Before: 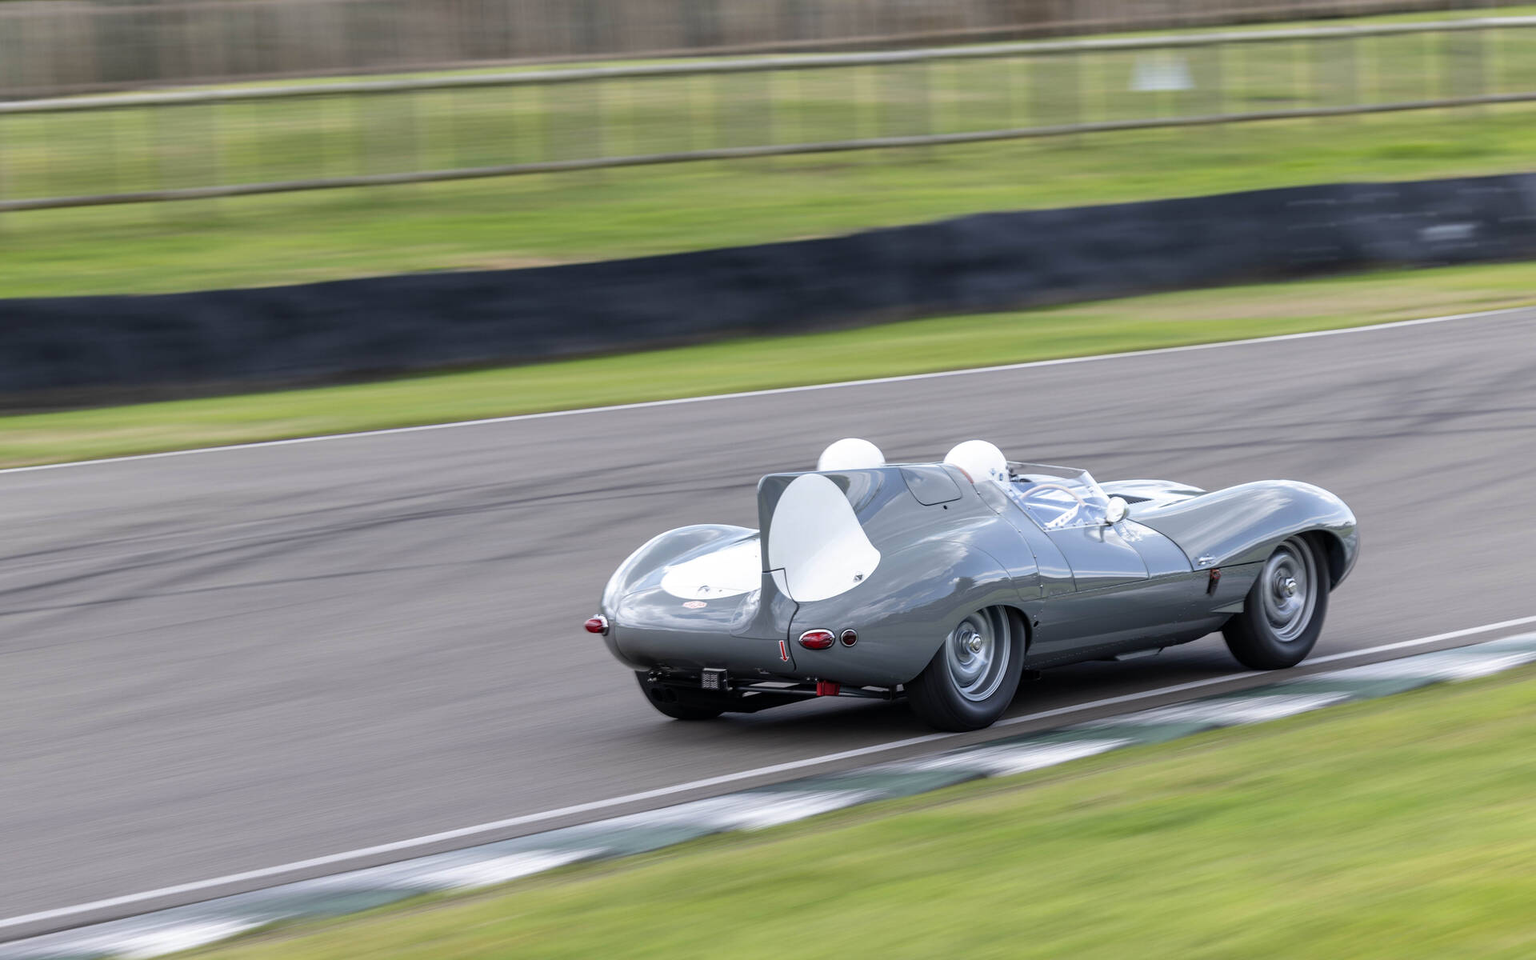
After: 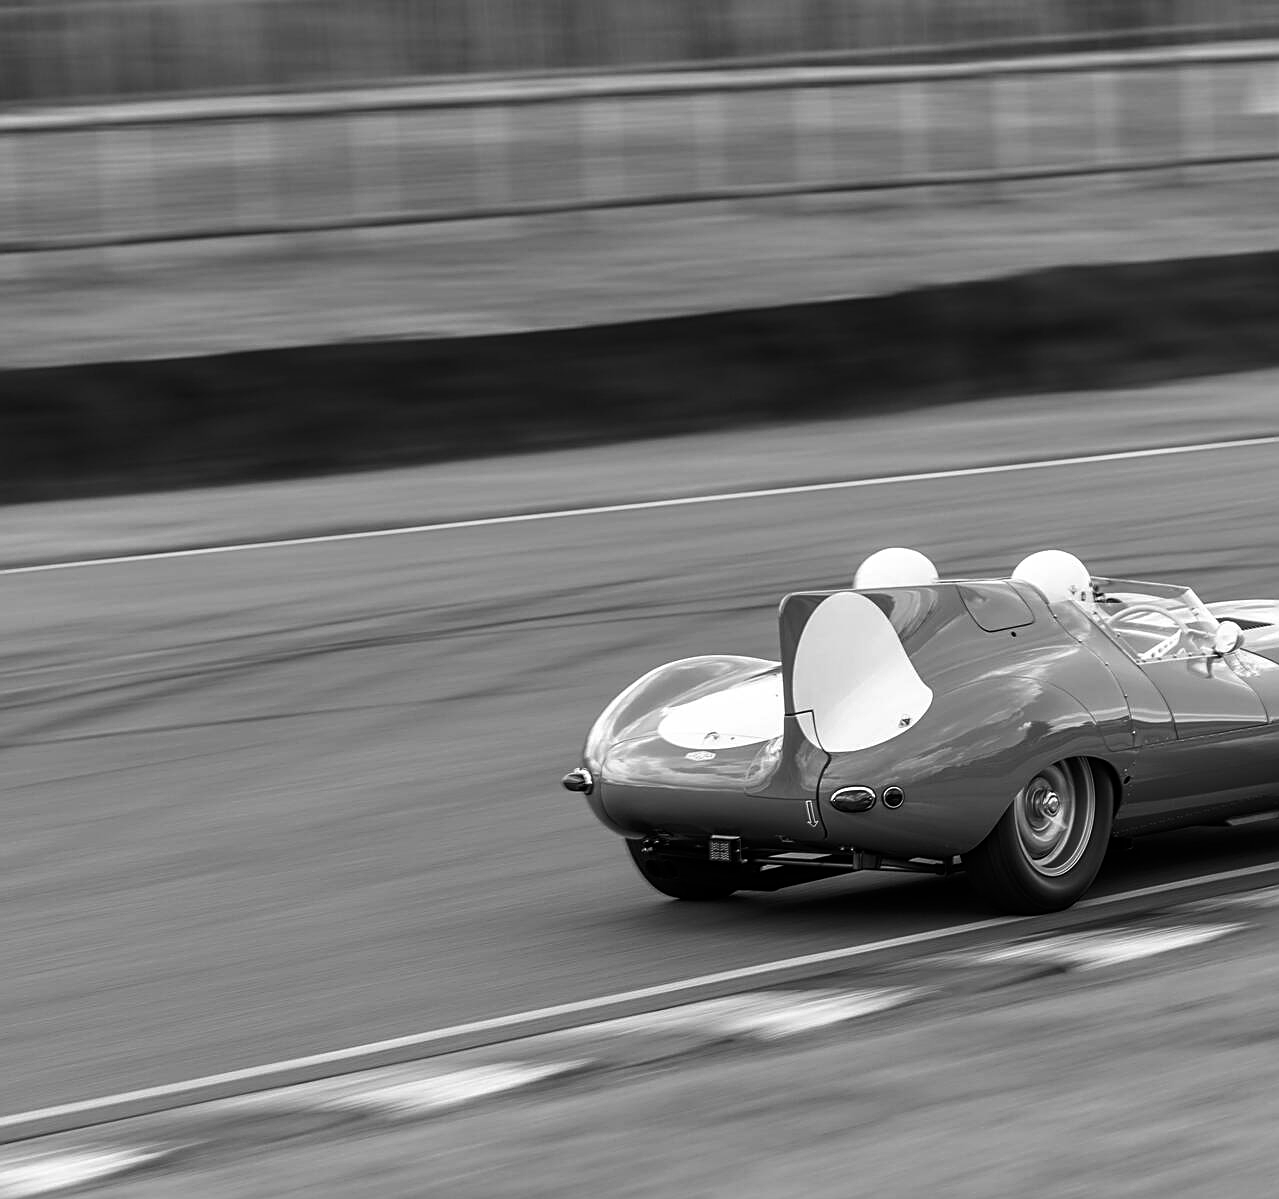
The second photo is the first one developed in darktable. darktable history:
contrast brightness saturation: contrast 0.07, brightness -0.14, saturation 0.11
crop and rotate: left 8.786%, right 24.548%
sharpen: on, module defaults
monochrome: on, module defaults
